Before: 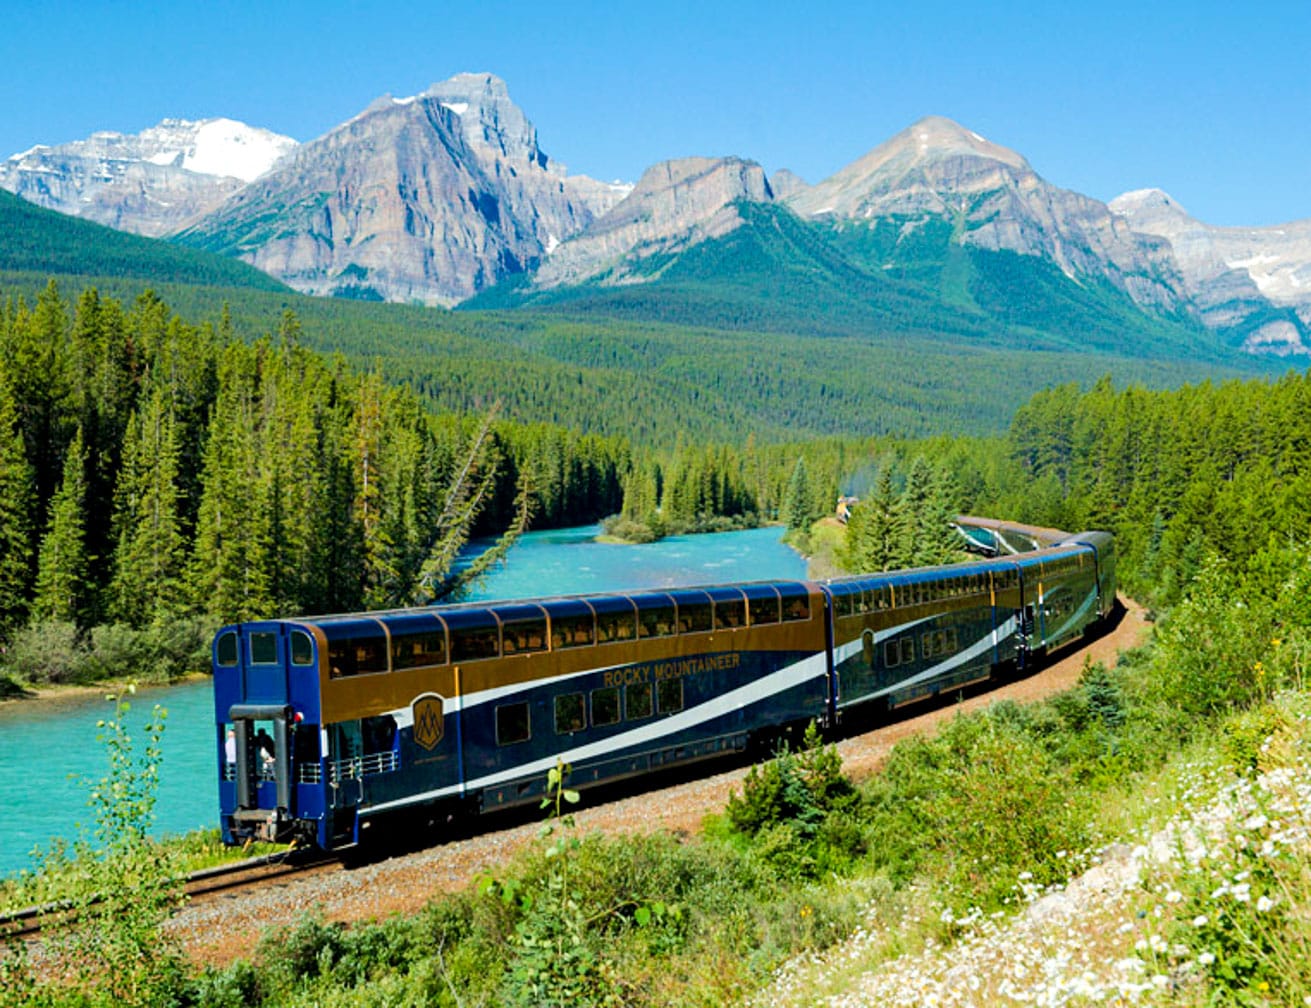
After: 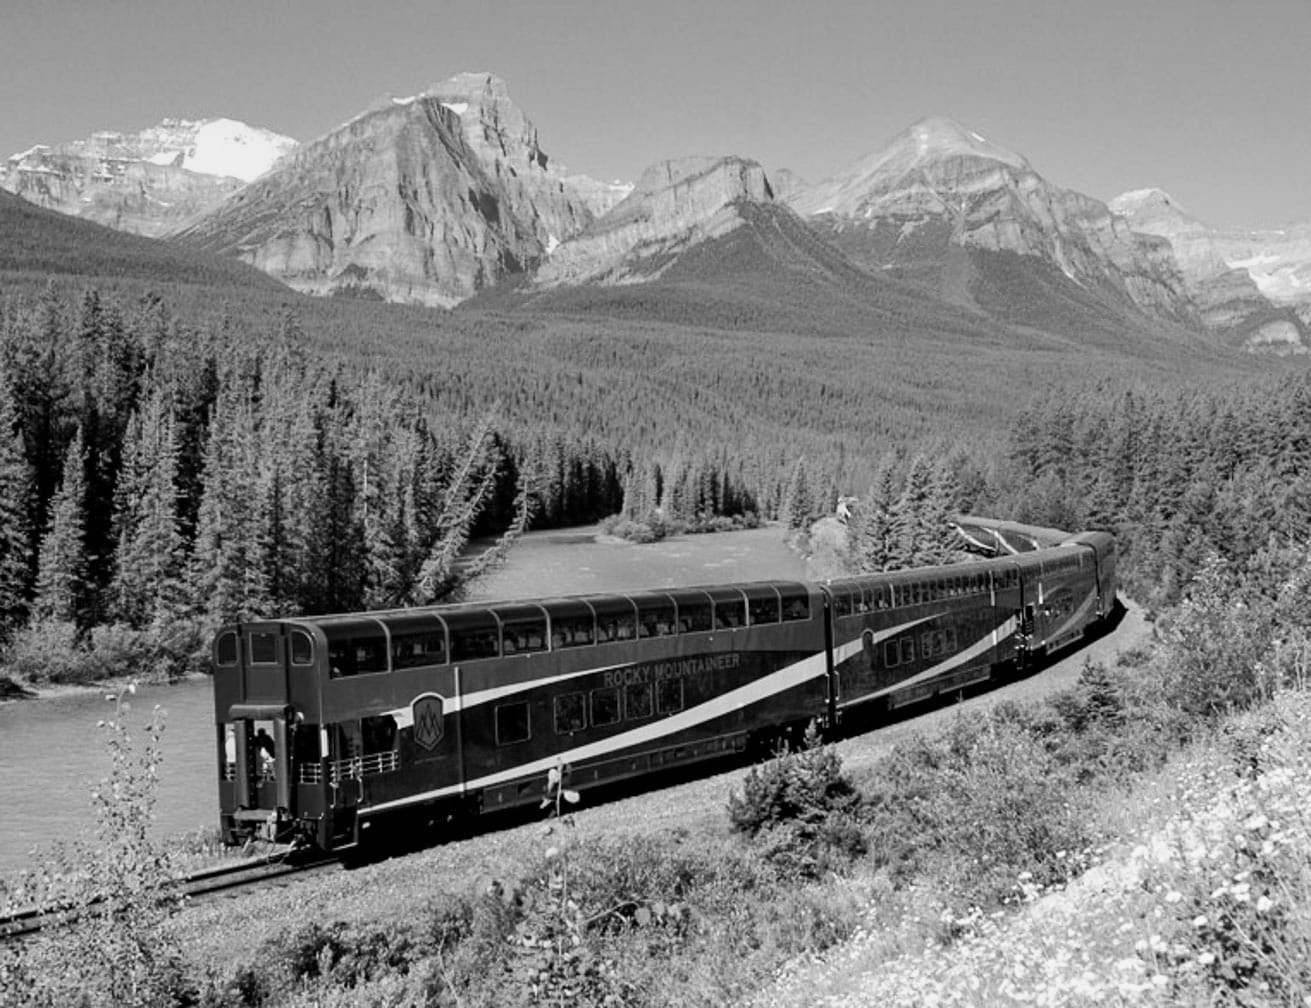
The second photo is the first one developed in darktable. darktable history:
velvia: on, module defaults
monochrome: a -71.75, b 75.82
